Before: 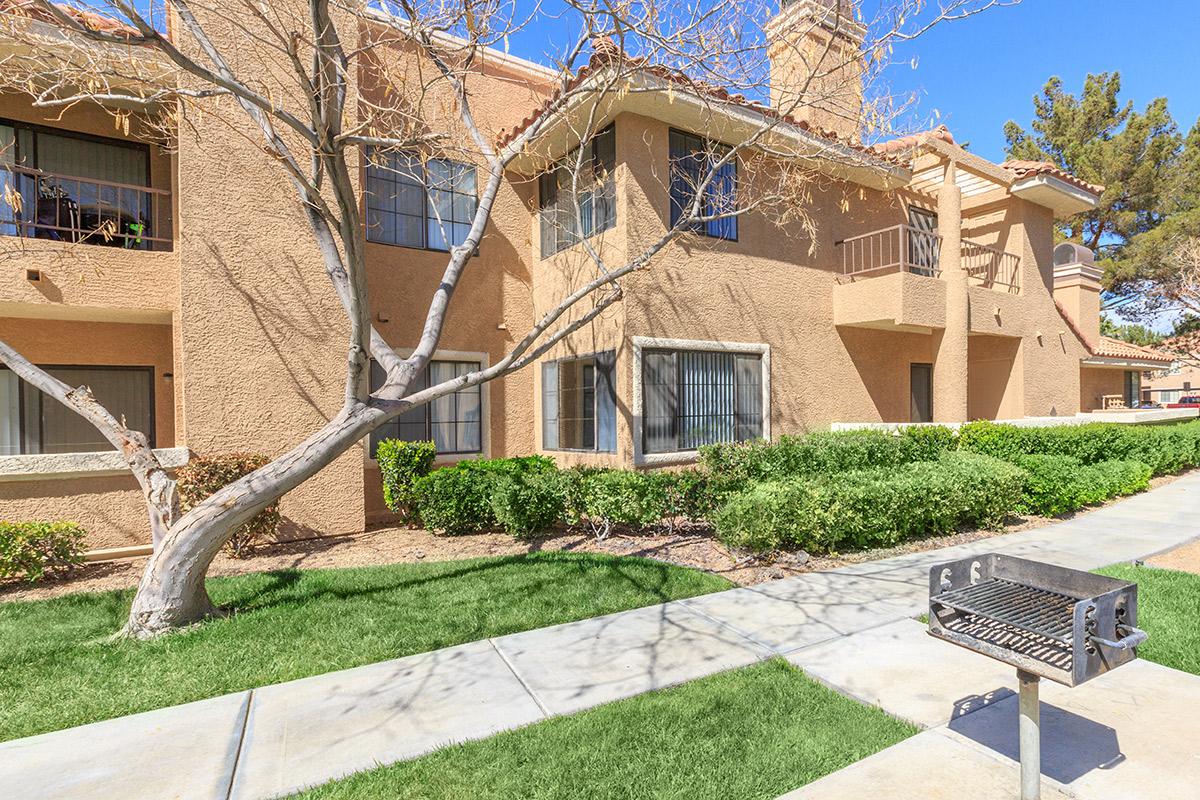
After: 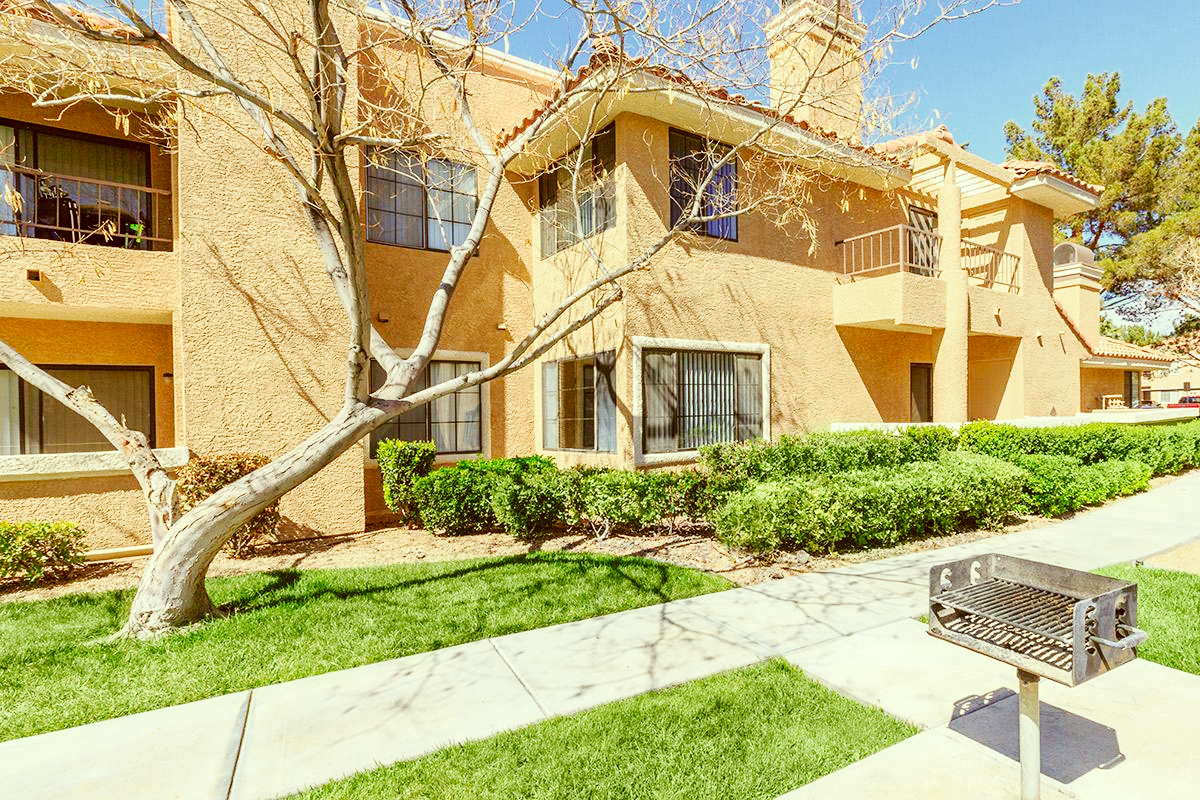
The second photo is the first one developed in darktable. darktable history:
color correction: highlights a* -5.94, highlights b* 9.48, shadows a* 10.12, shadows b* 23.94
base curve: curves: ch0 [(0, 0) (0.036, 0.025) (0.121, 0.166) (0.206, 0.329) (0.605, 0.79) (1, 1)], preserve colors none
